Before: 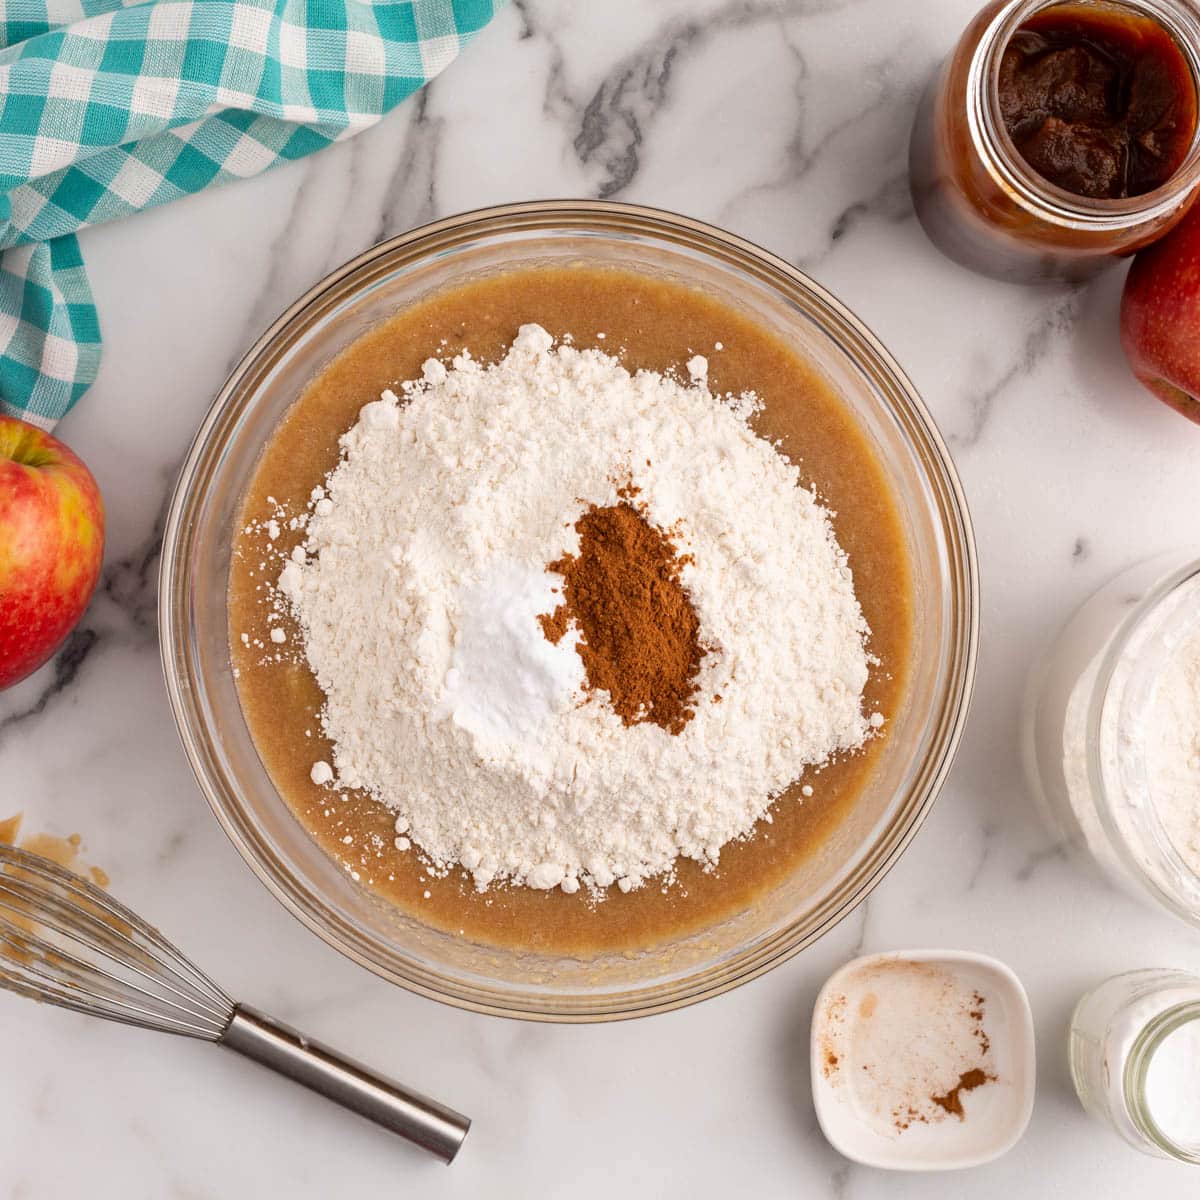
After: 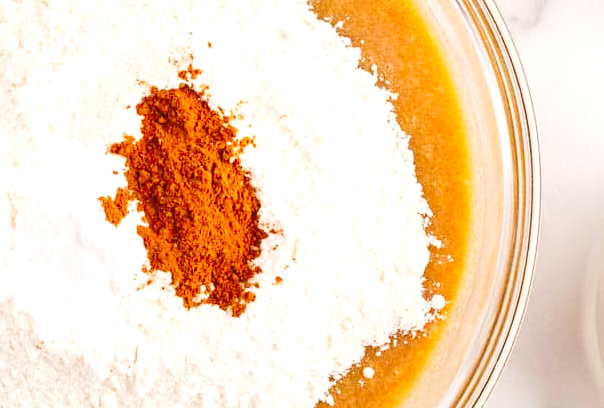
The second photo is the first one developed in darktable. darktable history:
contrast brightness saturation: saturation 0.179
exposure: exposure 0.559 EV, compensate highlight preservation false
tone curve: curves: ch0 [(0, 0.023) (0.103, 0.087) (0.295, 0.297) (0.445, 0.531) (0.553, 0.665) (0.735, 0.843) (0.994, 1)]; ch1 [(0, 0) (0.427, 0.346) (0.456, 0.426) (0.484, 0.494) (0.509, 0.505) (0.535, 0.56) (0.581, 0.632) (0.646, 0.715) (1, 1)]; ch2 [(0, 0) (0.369, 0.388) (0.449, 0.431) (0.501, 0.495) (0.533, 0.518) (0.572, 0.612) (0.677, 0.752) (1, 1)], preserve colors none
crop: left 36.664%, top 34.909%, right 12.992%, bottom 31.036%
